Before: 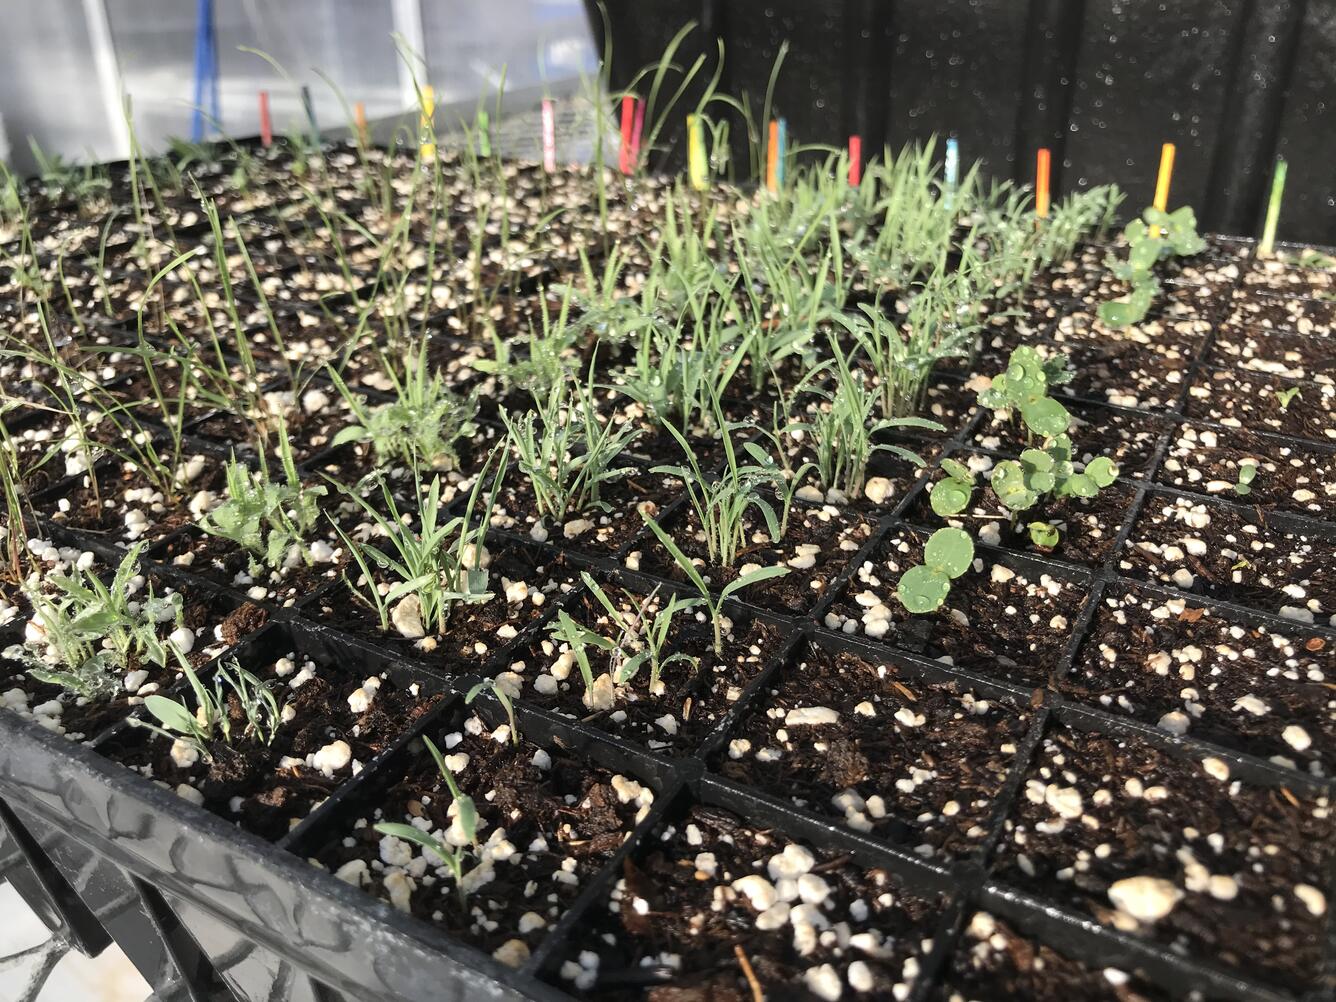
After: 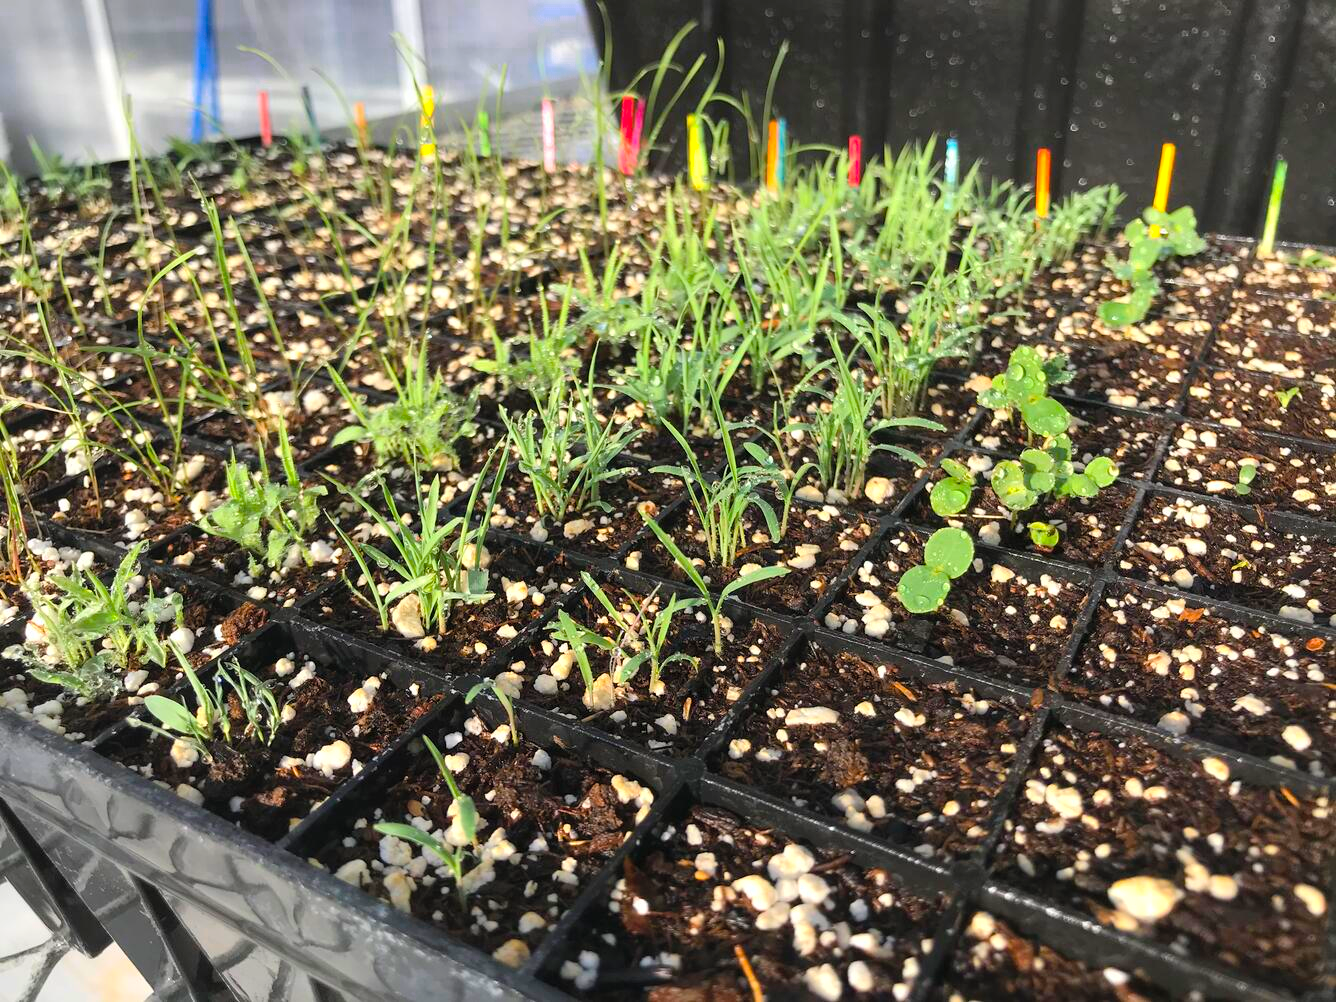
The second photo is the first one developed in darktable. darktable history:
color balance rgb: perceptual saturation grading › global saturation 30.892%
color zones: curves: ch0 [(0.27, 0.396) (0.563, 0.504) (0.75, 0.5) (0.787, 0.307)], mix -123.2%
contrast brightness saturation: brightness 0.088, saturation 0.194
